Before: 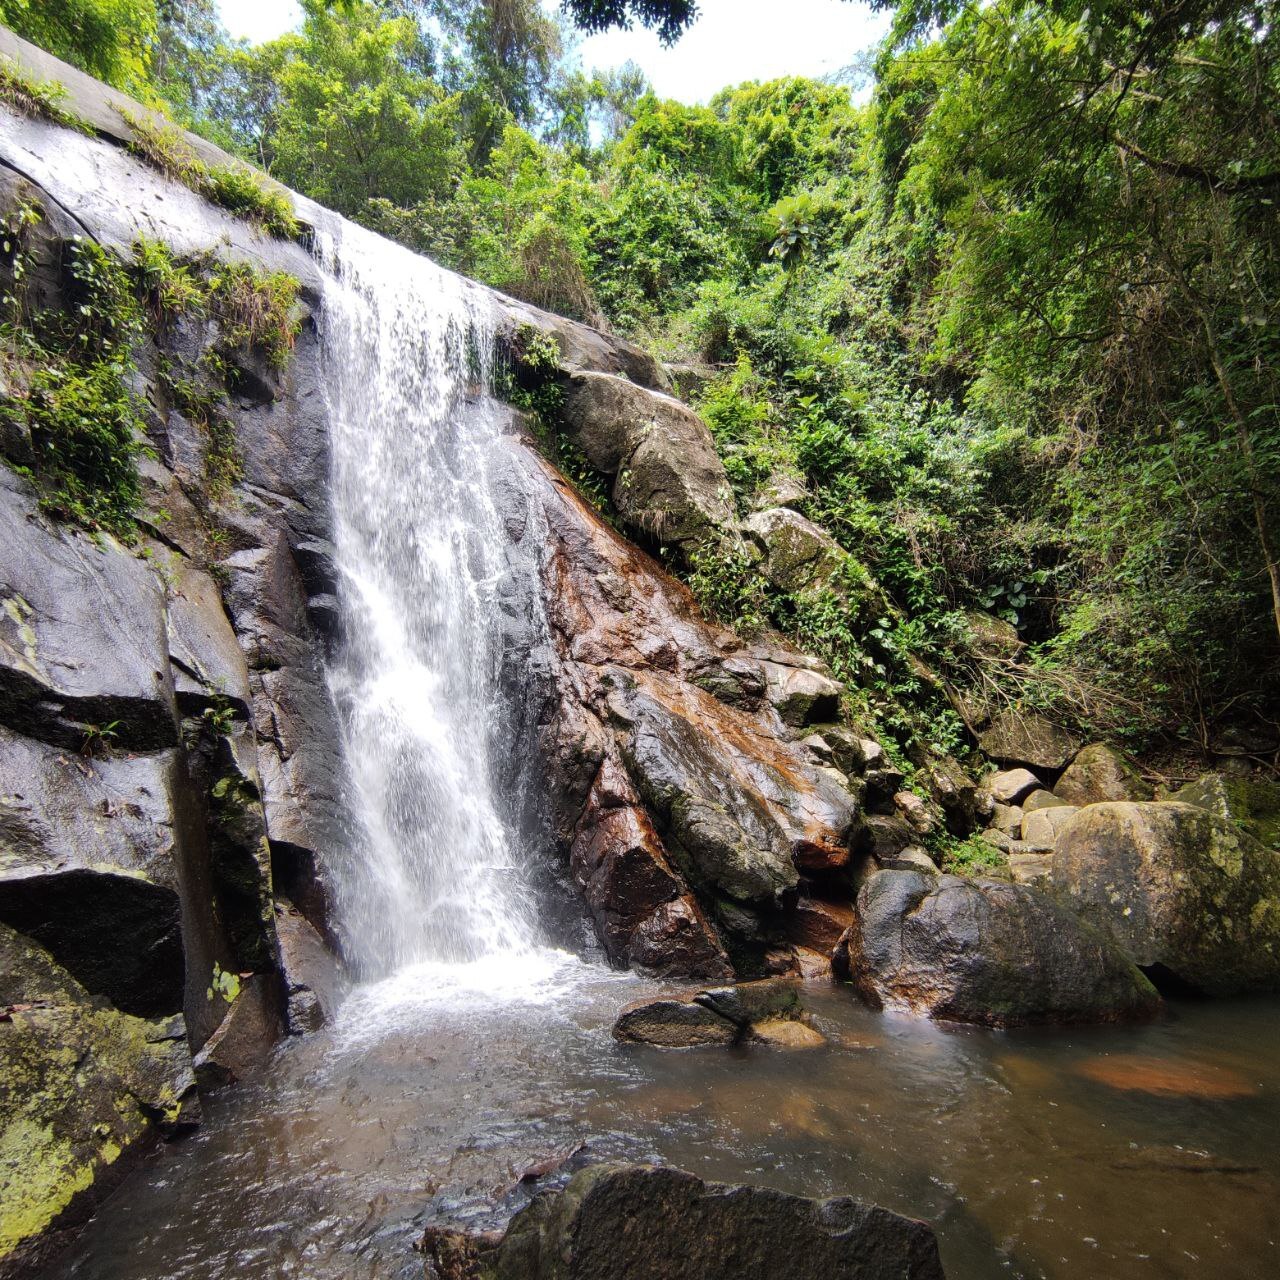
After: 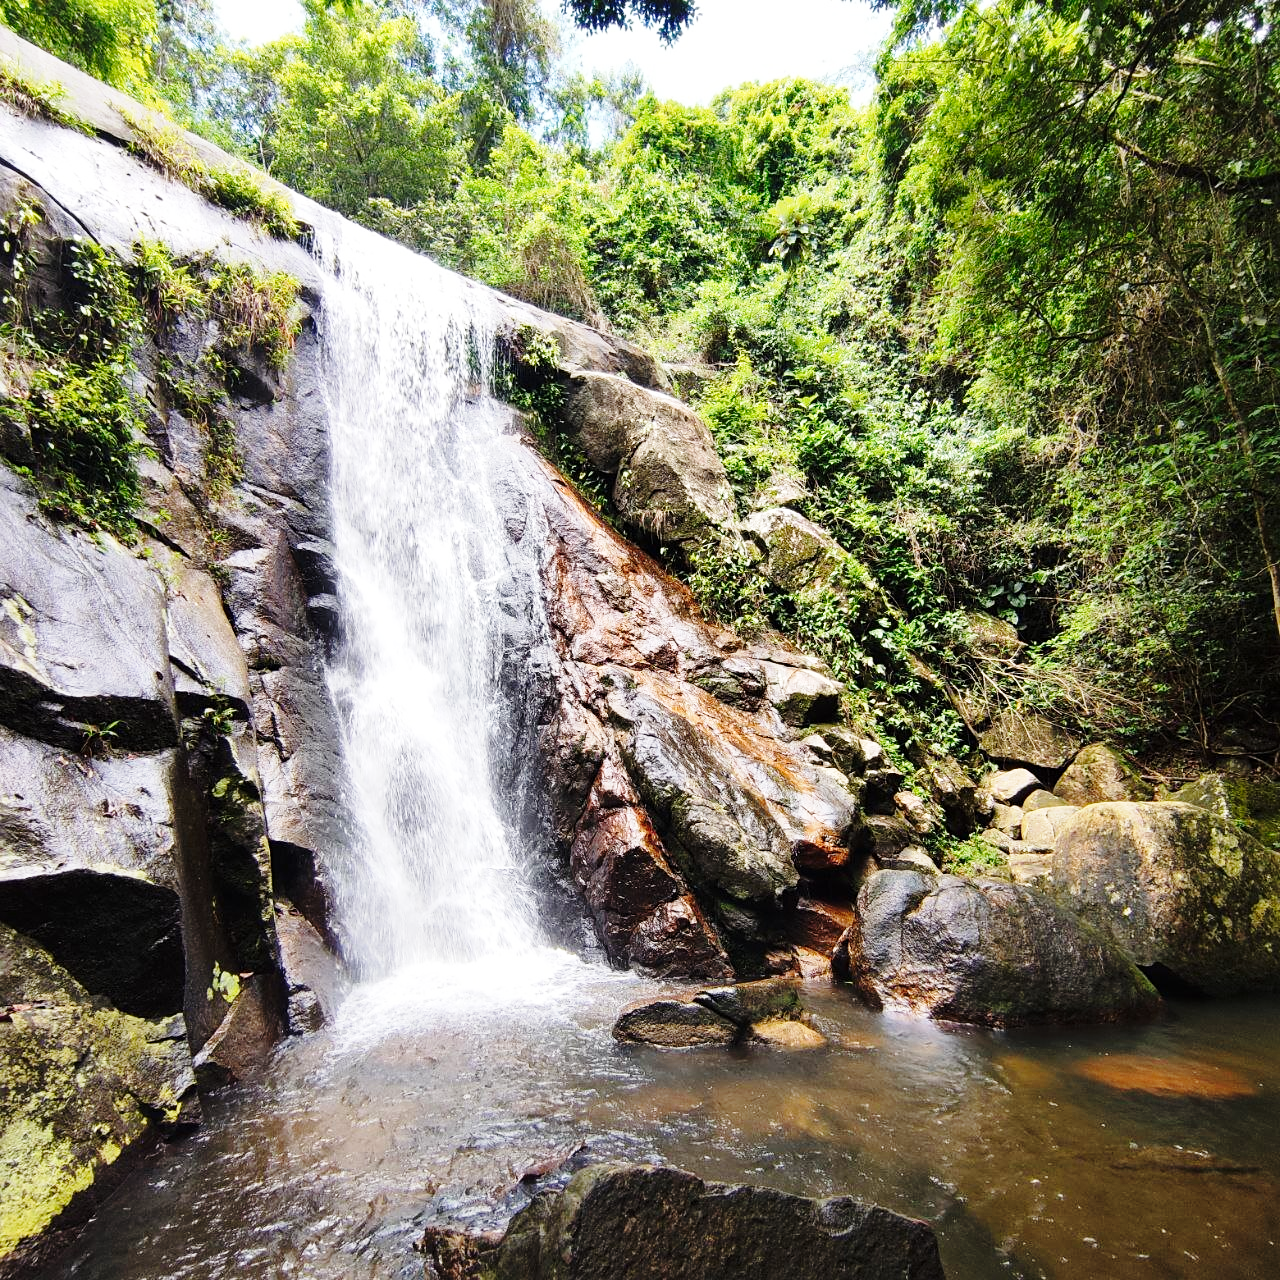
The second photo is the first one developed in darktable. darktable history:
sharpen: amount 0.202
base curve: curves: ch0 [(0, 0) (0.028, 0.03) (0.121, 0.232) (0.46, 0.748) (0.859, 0.968) (1, 1)], preserve colors none
